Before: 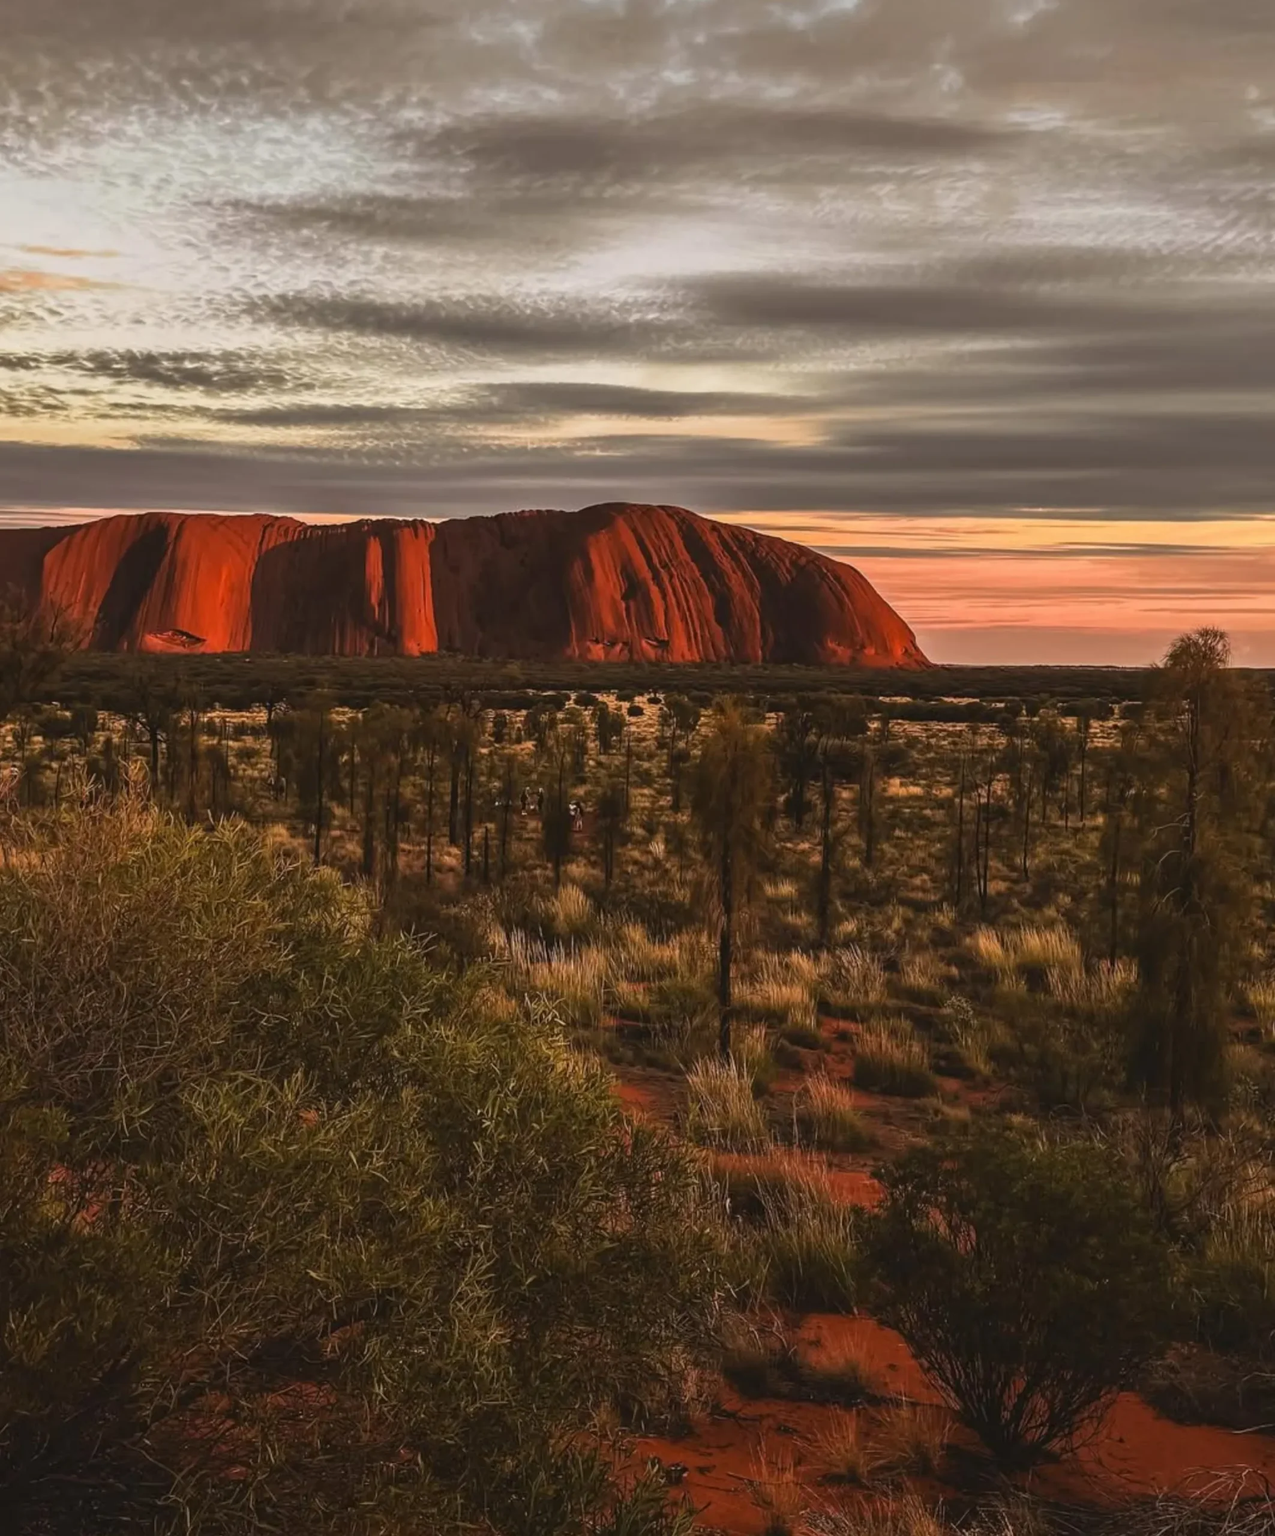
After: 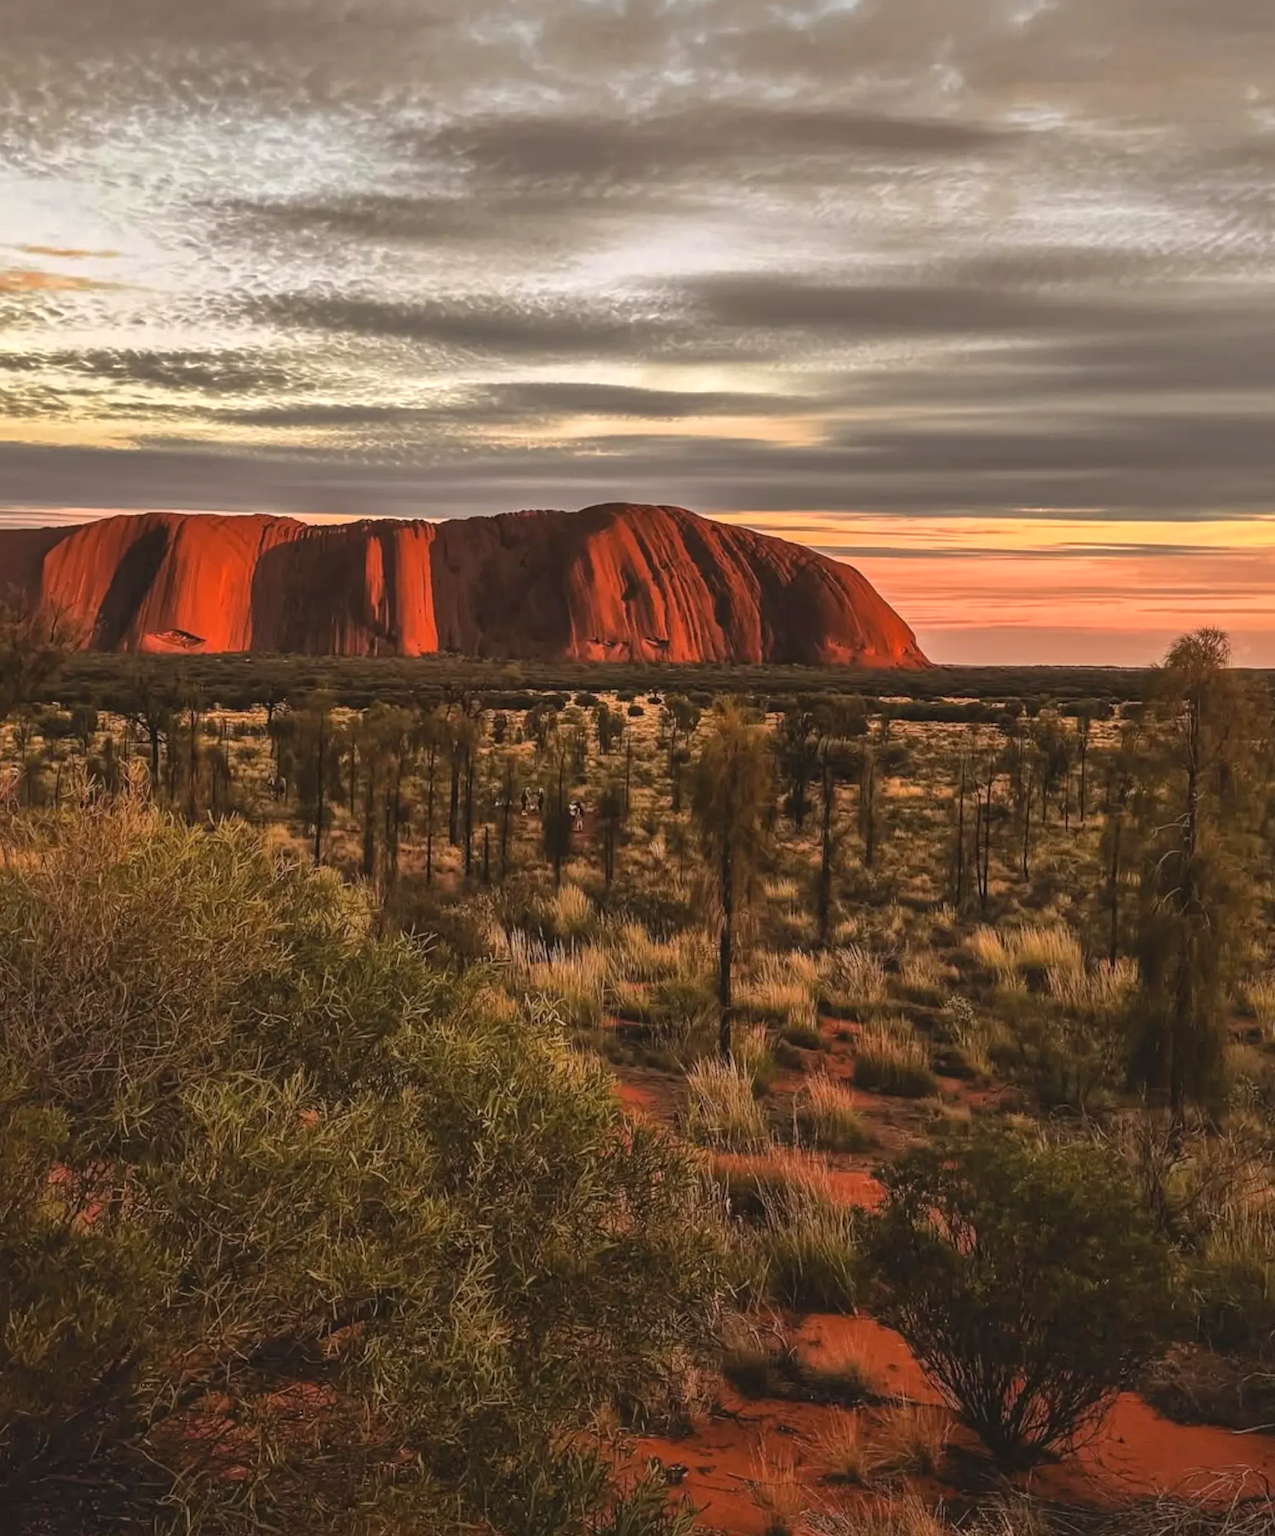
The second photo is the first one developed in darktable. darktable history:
tone equalizer: -8 EV -0.39 EV, -7 EV -0.395 EV, -6 EV -0.33 EV, -5 EV -0.212 EV, -3 EV 0.216 EV, -2 EV 0.335 EV, -1 EV 0.386 EV, +0 EV 0.396 EV
shadows and highlights: on, module defaults
